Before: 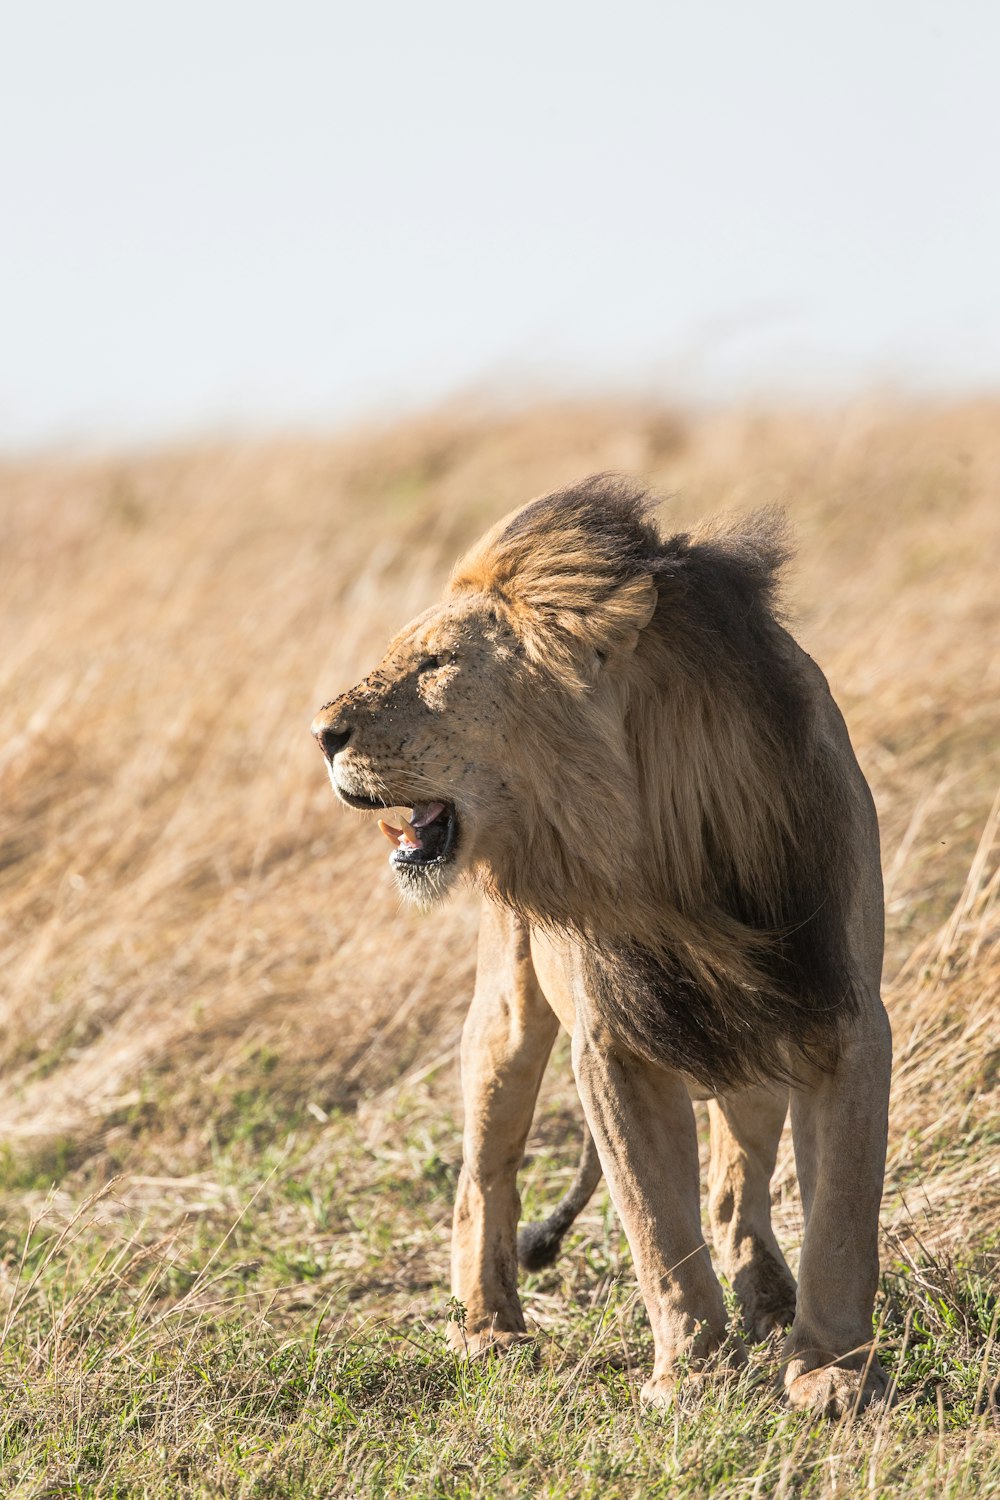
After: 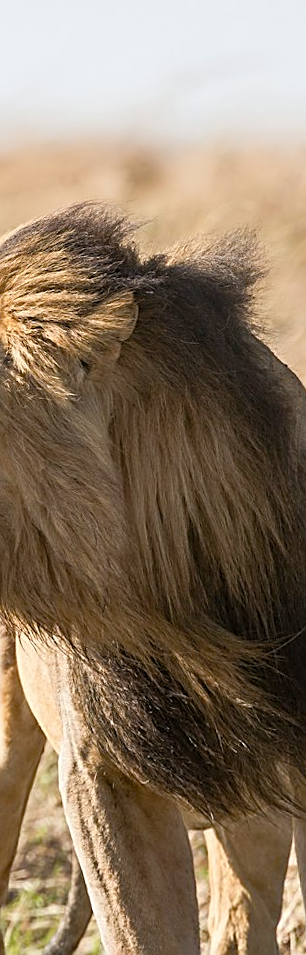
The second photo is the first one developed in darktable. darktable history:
color balance rgb: perceptual saturation grading › global saturation 20%, perceptual saturation grading › highlights -25%, perceptual saturation grading › shadows 25%
crop and rotate: left 49.936%, top 10.094%, right 13.136%, bottom 24.256%
rotate and perspective: rotation 0.72°, lens shift (vertical) -0.352, lens shift (horizontal) -0.051, crop left 0.152, crop right 0.859, crop top 0.019, crop bottom 0.964
sharpen: amount 0.75
tone equalizer: on, module defaults
